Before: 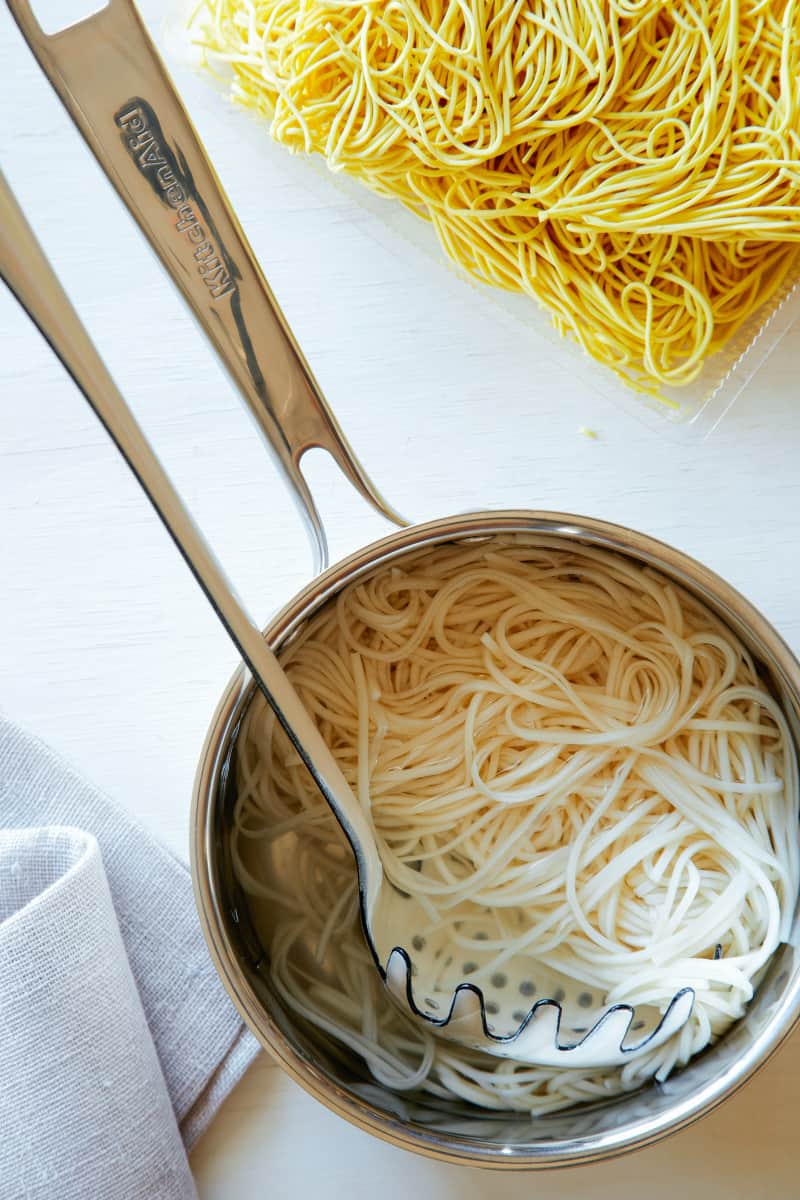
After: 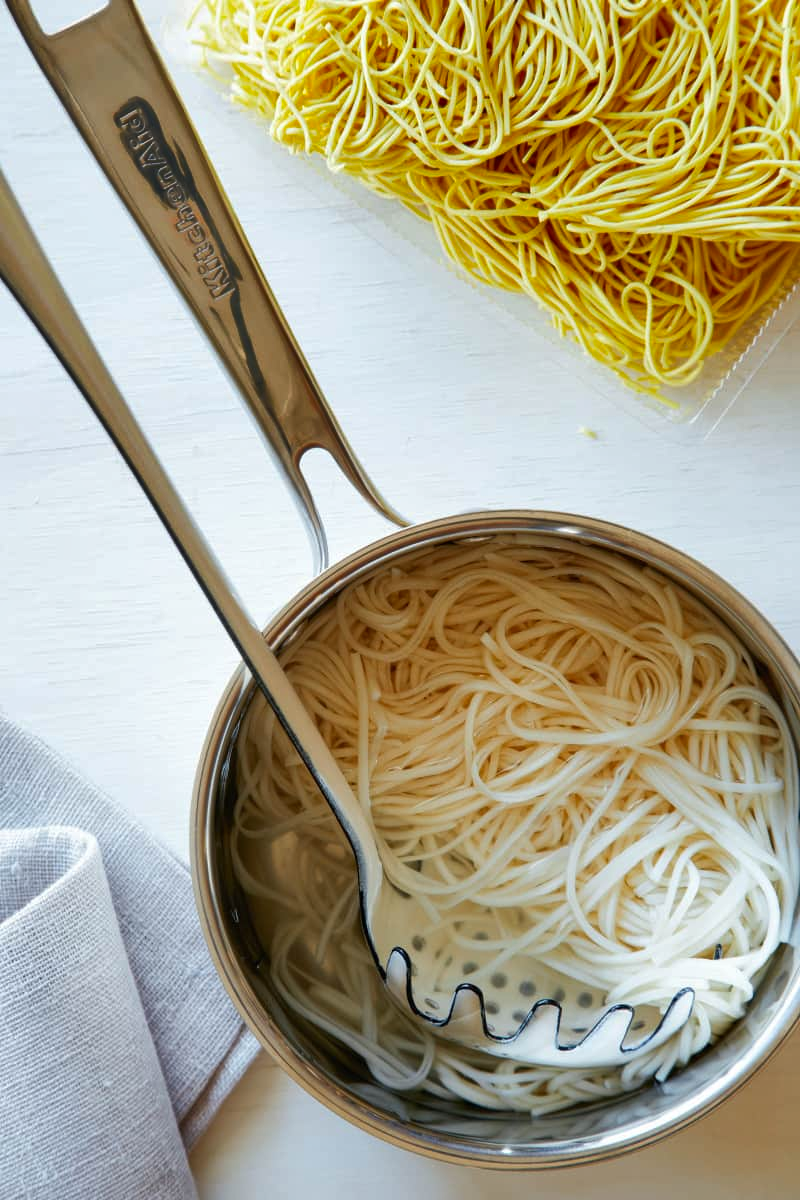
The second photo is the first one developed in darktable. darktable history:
shadows and highlights: radius 136.02, soften with gaussian
